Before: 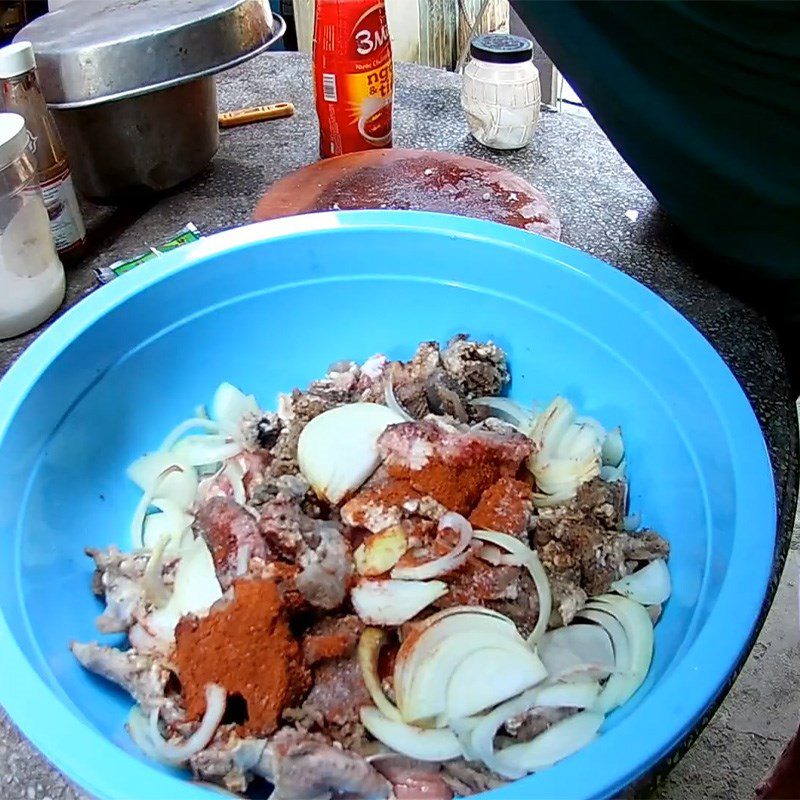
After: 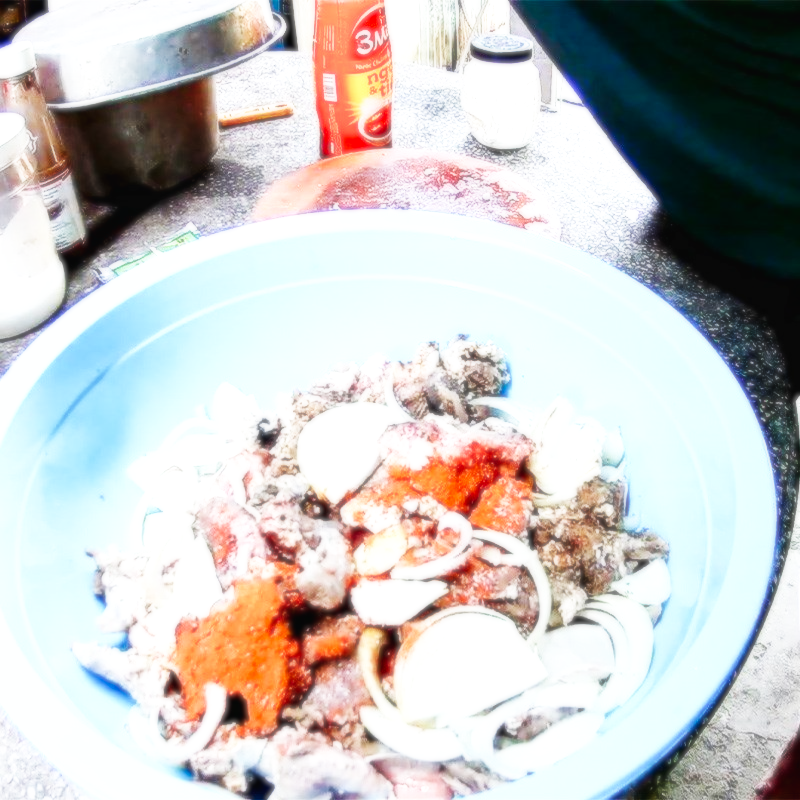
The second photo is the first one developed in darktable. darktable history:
exposure: black level correction 0, exposure 0.7 EV, compensate exposure bias true, compensate highlight preservation false
base curve: curves: ch0 [(0, 0.003) (0.001, 0.002) (0.006, 0.004) (0.02, 0.022) (0.048, 0.086) (0.094, 0.234) (0.162, 0.431) (0.258, 0.629) (0.385, 0.8) (0.548, 0.918) (0.751, 0.988) (1, 1)], preserve colors none
soften: size 8.67%, mix 49%
